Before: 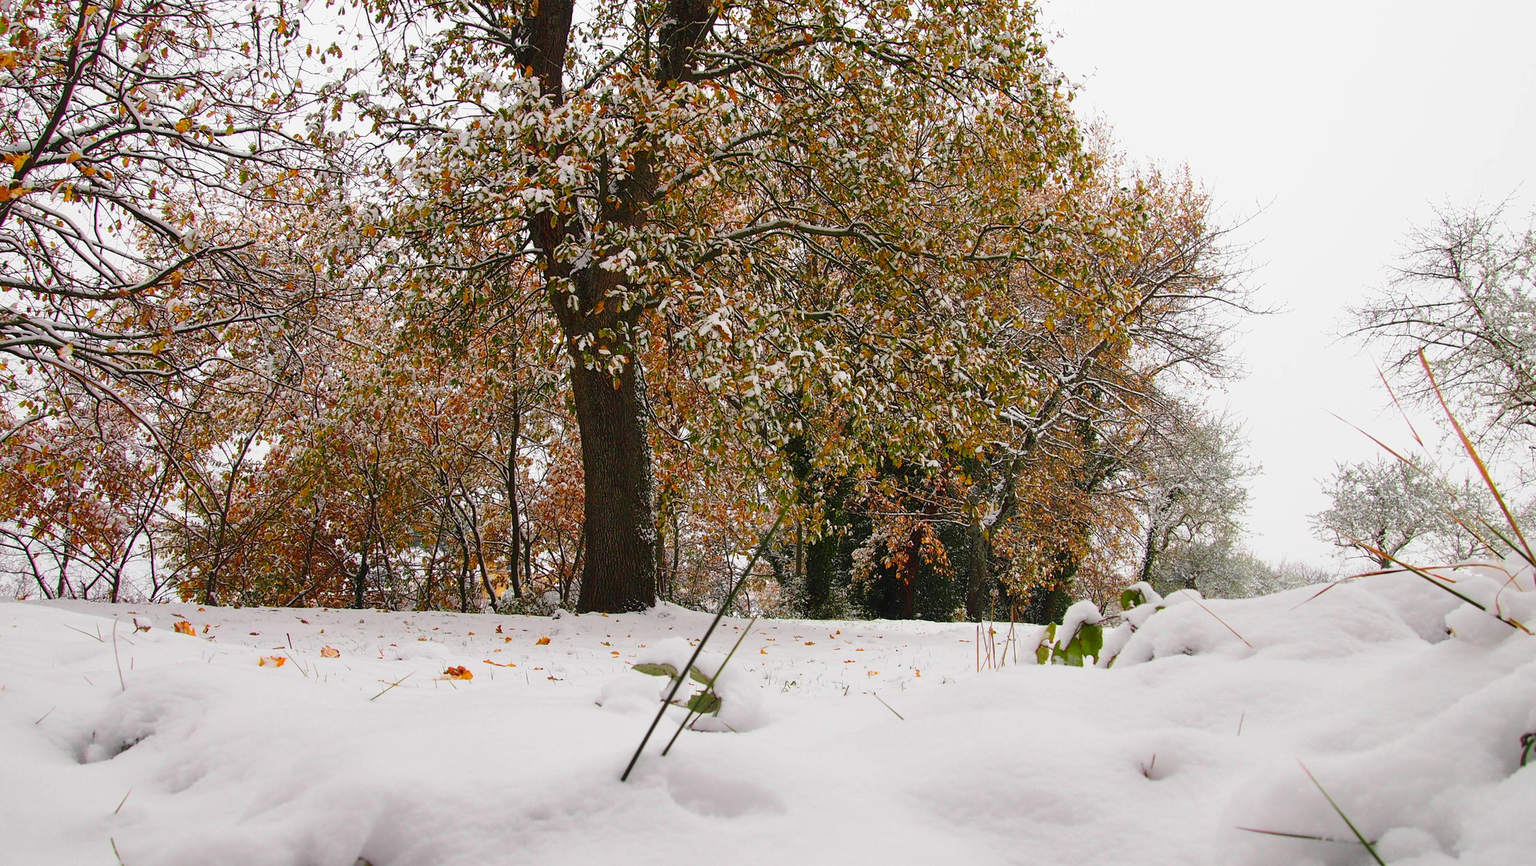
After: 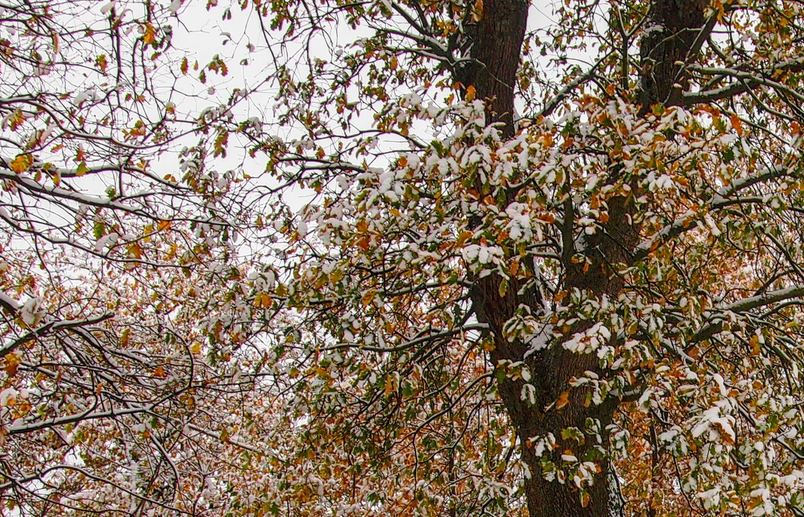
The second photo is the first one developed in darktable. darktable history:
exposure: exposure -0.058 EV, compensate highlight preservation false
local contrast: on, module defaults
crop and rotate: left 10.945%, top 0.059%, right 48.823%, bottom 54.06%
